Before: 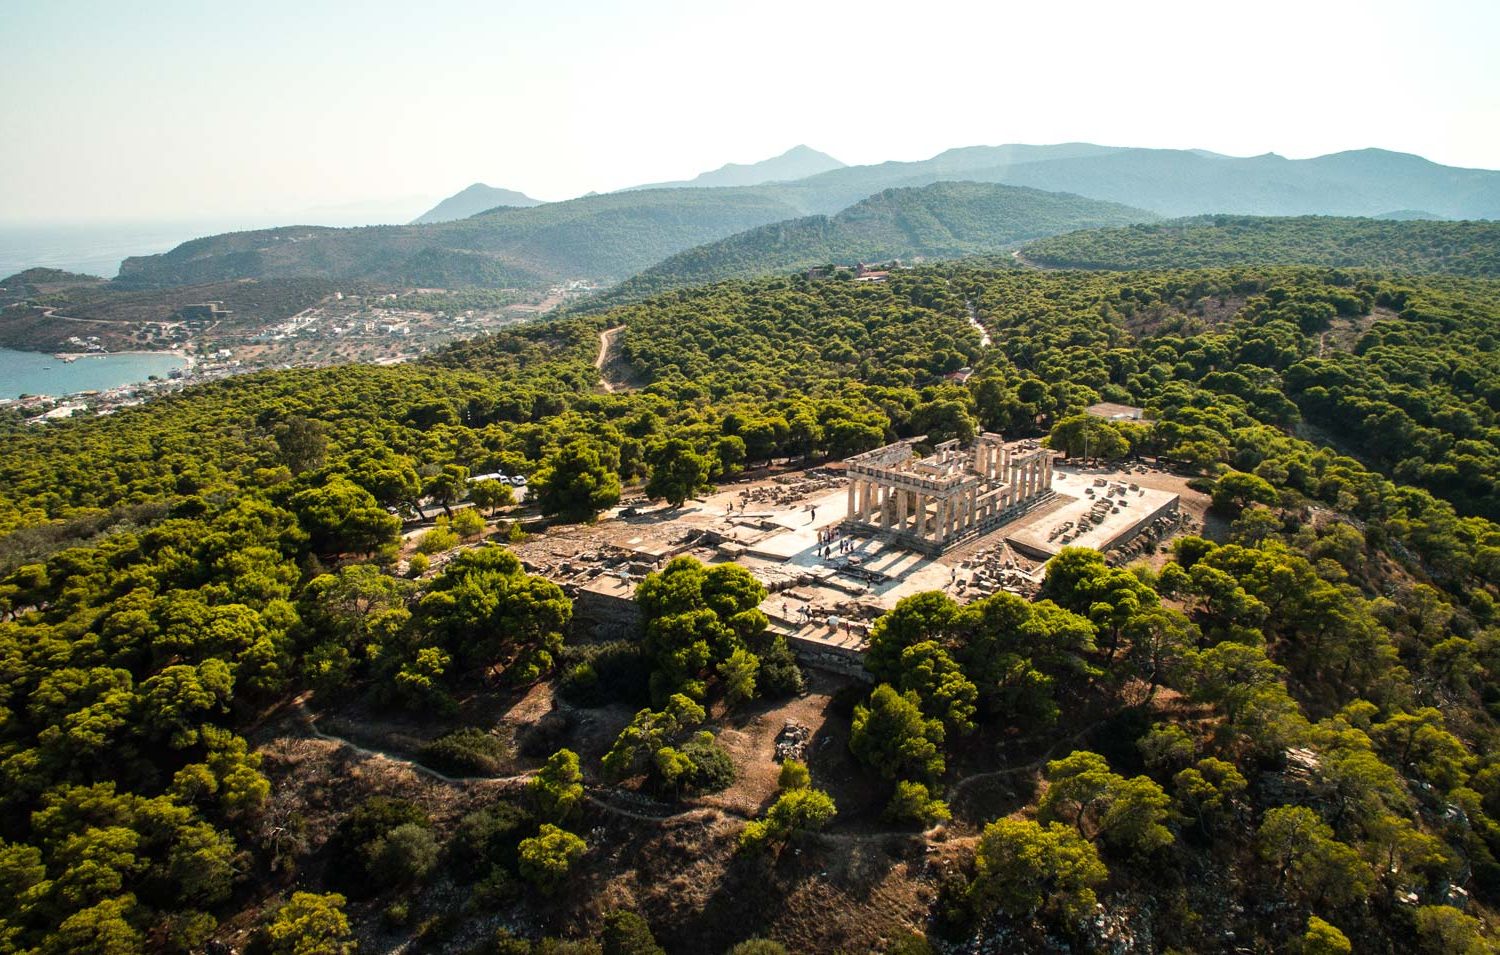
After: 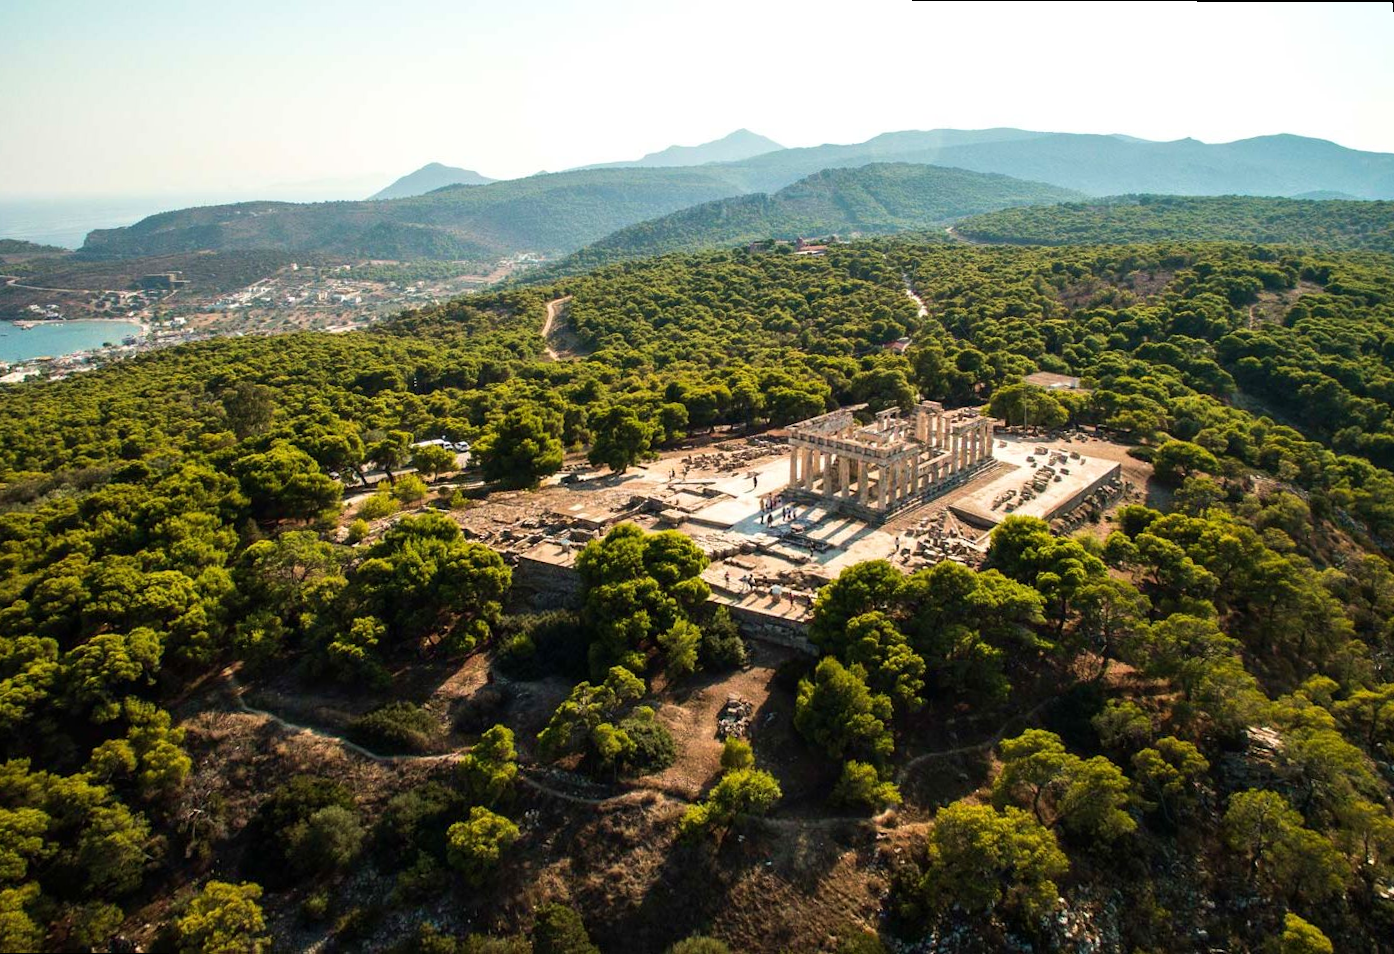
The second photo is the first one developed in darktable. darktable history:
velvia: on, module defaults
rotate and perspective: rotation 0.215°, lens shift (vertical) -0.139, crop left 0.069, crop right 0.939, crop top 0.002, crop bottom 0.996
